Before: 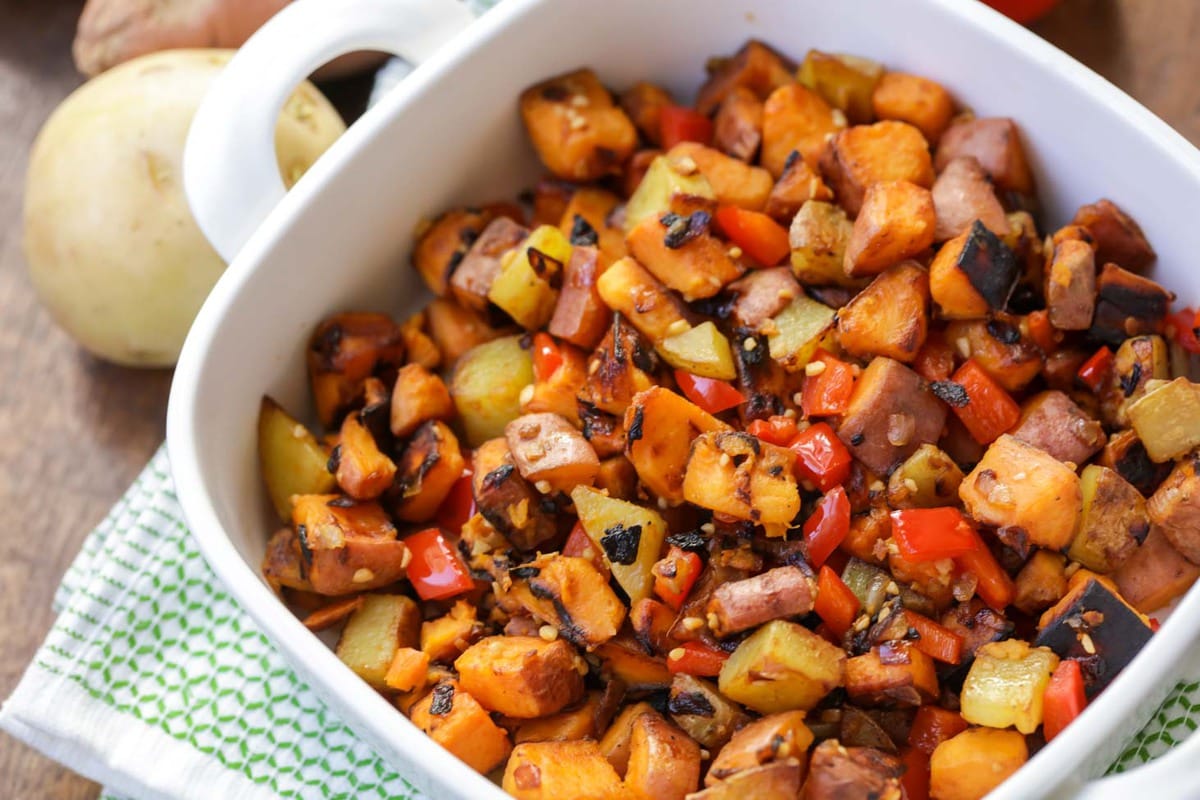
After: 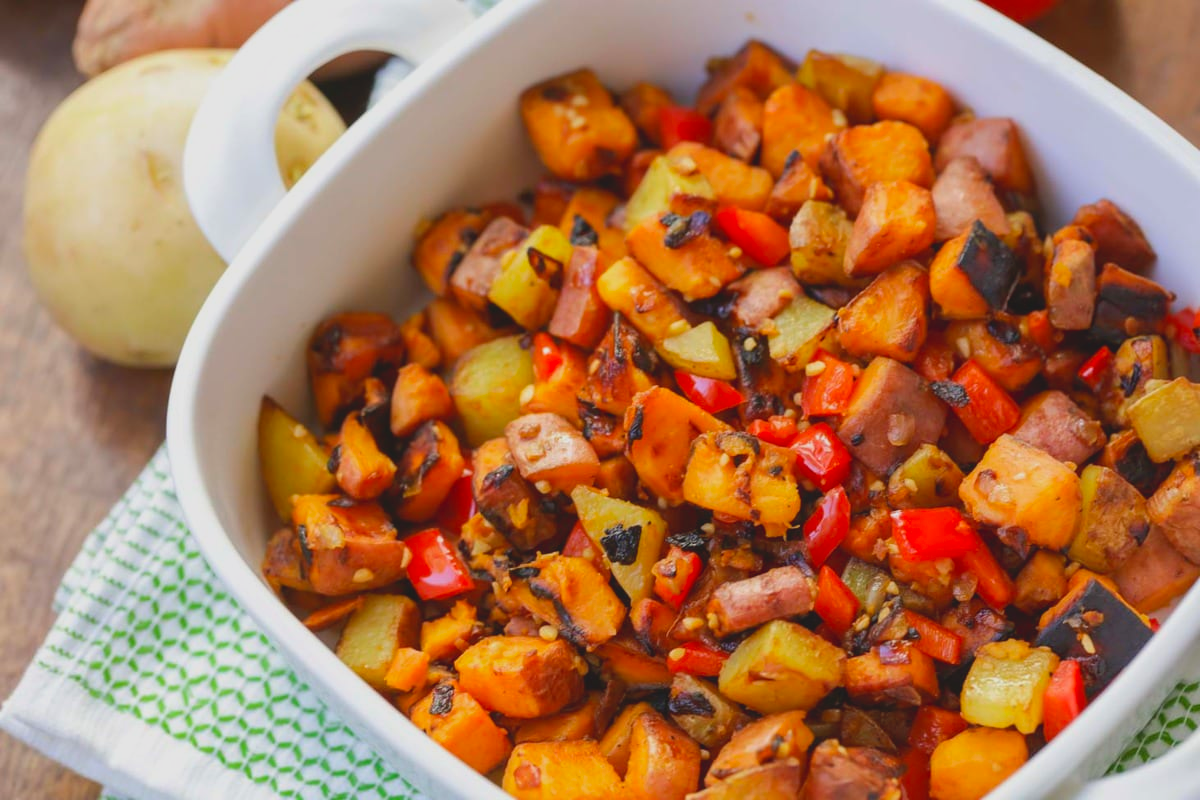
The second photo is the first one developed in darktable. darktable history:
contrast brightness saturation: contrast -0.186, saturation 0.186
